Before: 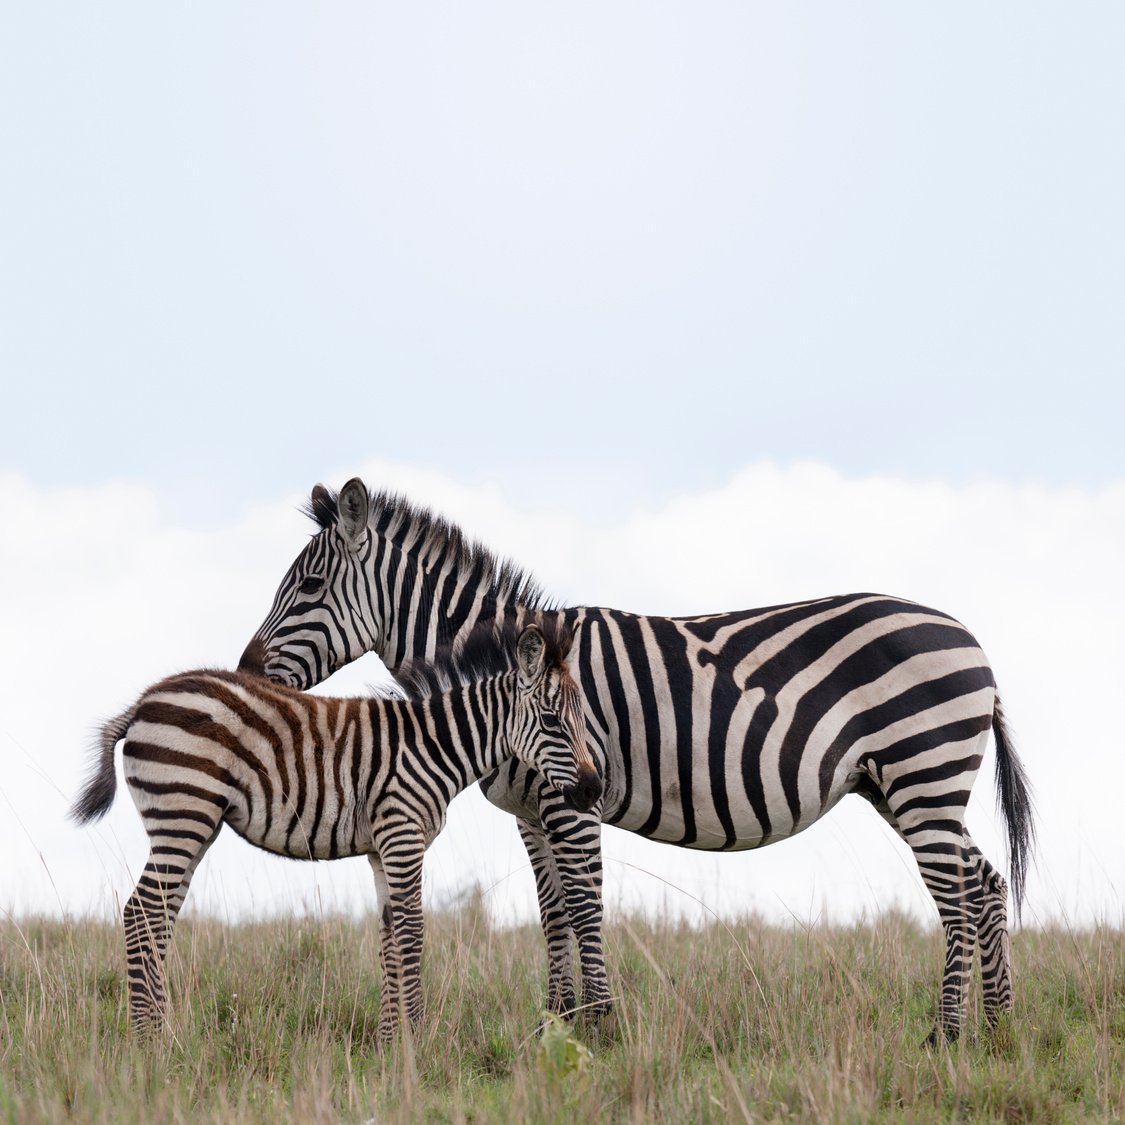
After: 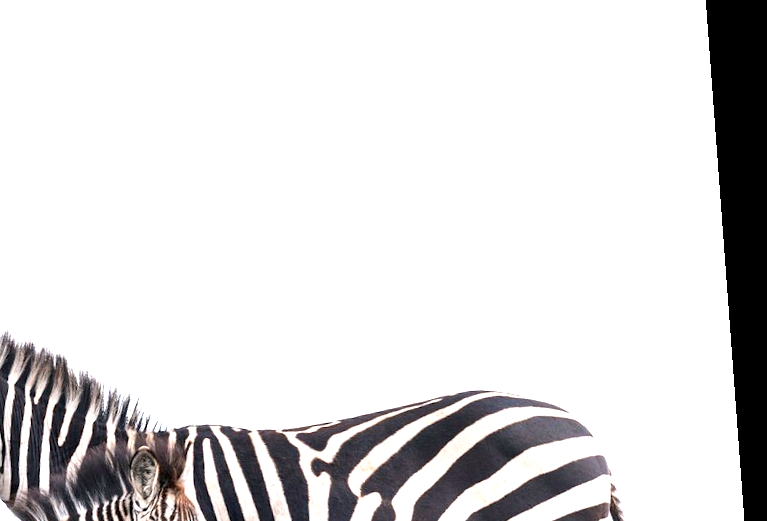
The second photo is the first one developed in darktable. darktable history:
crop: left 36.005%, top 18.293%, right 0.31%, bottom 38.444%
tone equalizer: on, module defaults
exposure: exposure 1.5 EV, compensate highlight preservation false
rotate and perspective: rotation -4.25°, automatic cropping off
